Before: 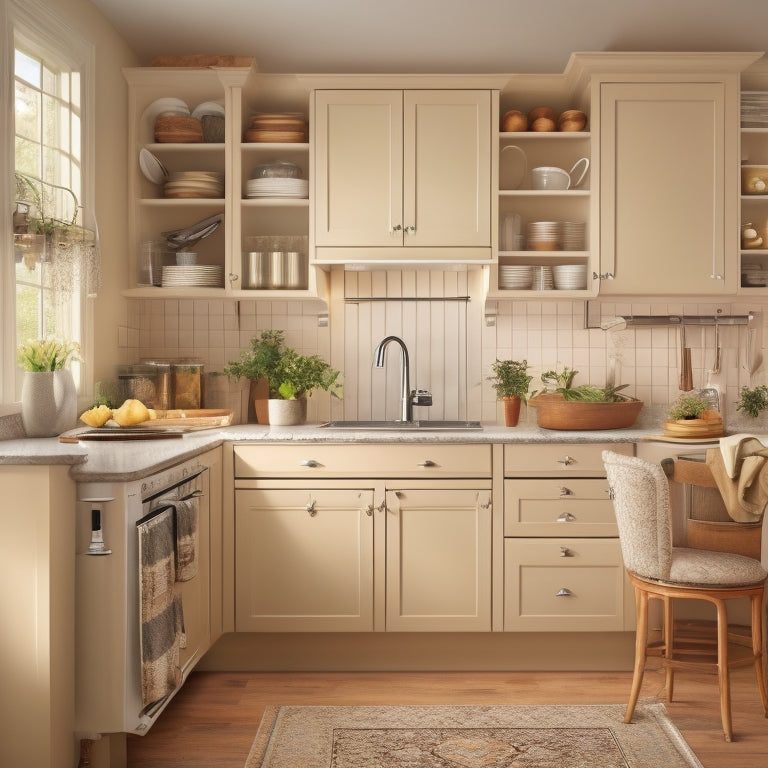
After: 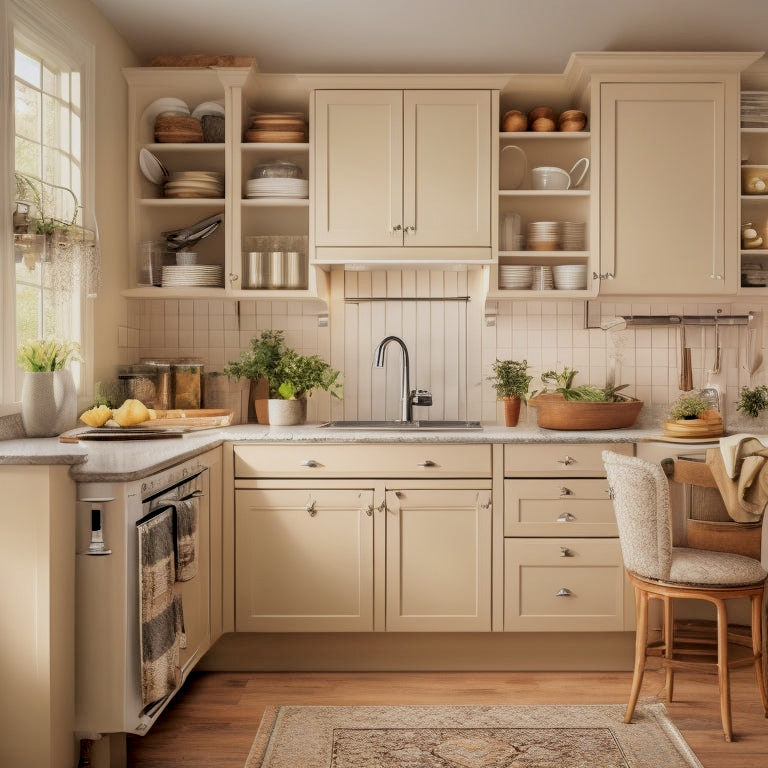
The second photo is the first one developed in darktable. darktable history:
filmic rgb: black relative exposure -5.12 EV, white relative exposure 3.96 EV, hardness 2.89, contrast 1.1
local contrast: on, module defaults
